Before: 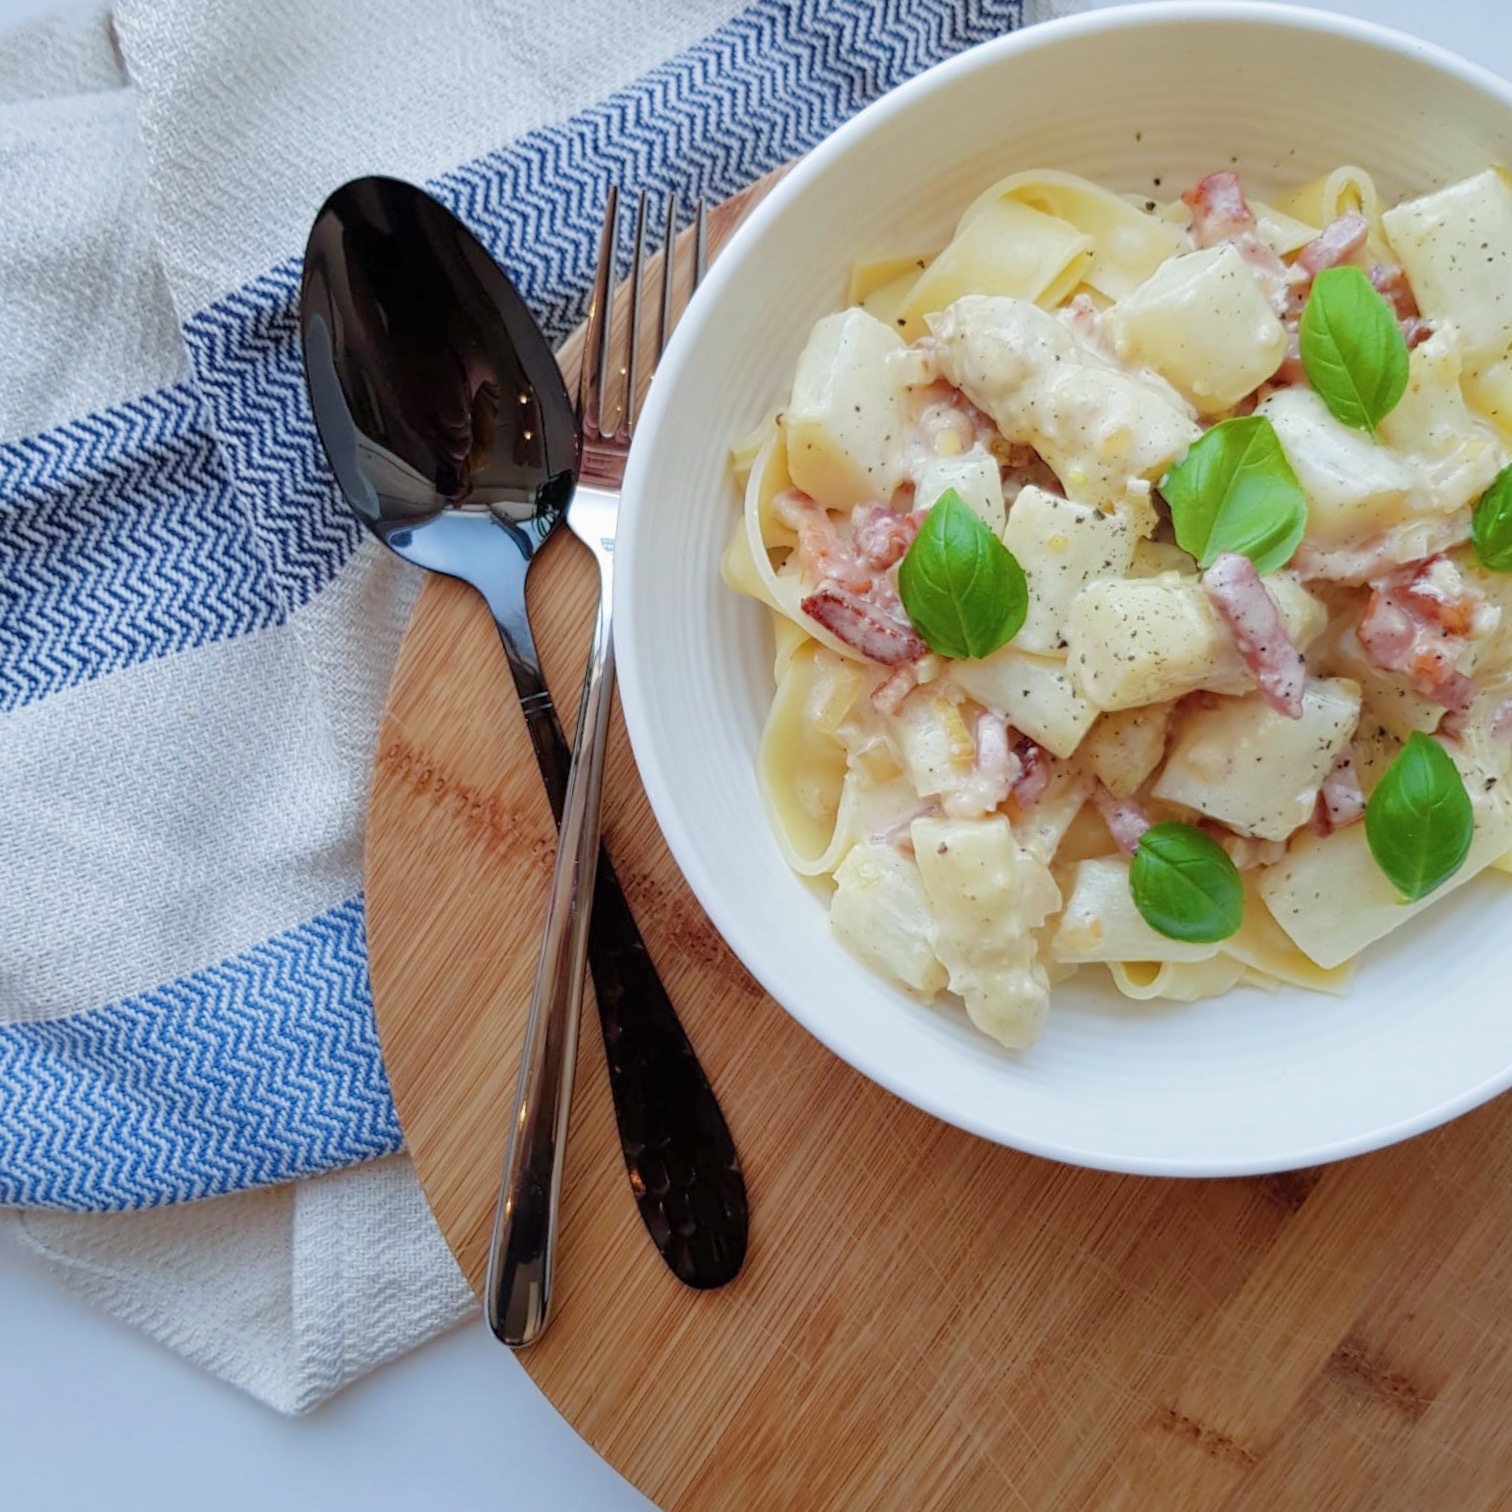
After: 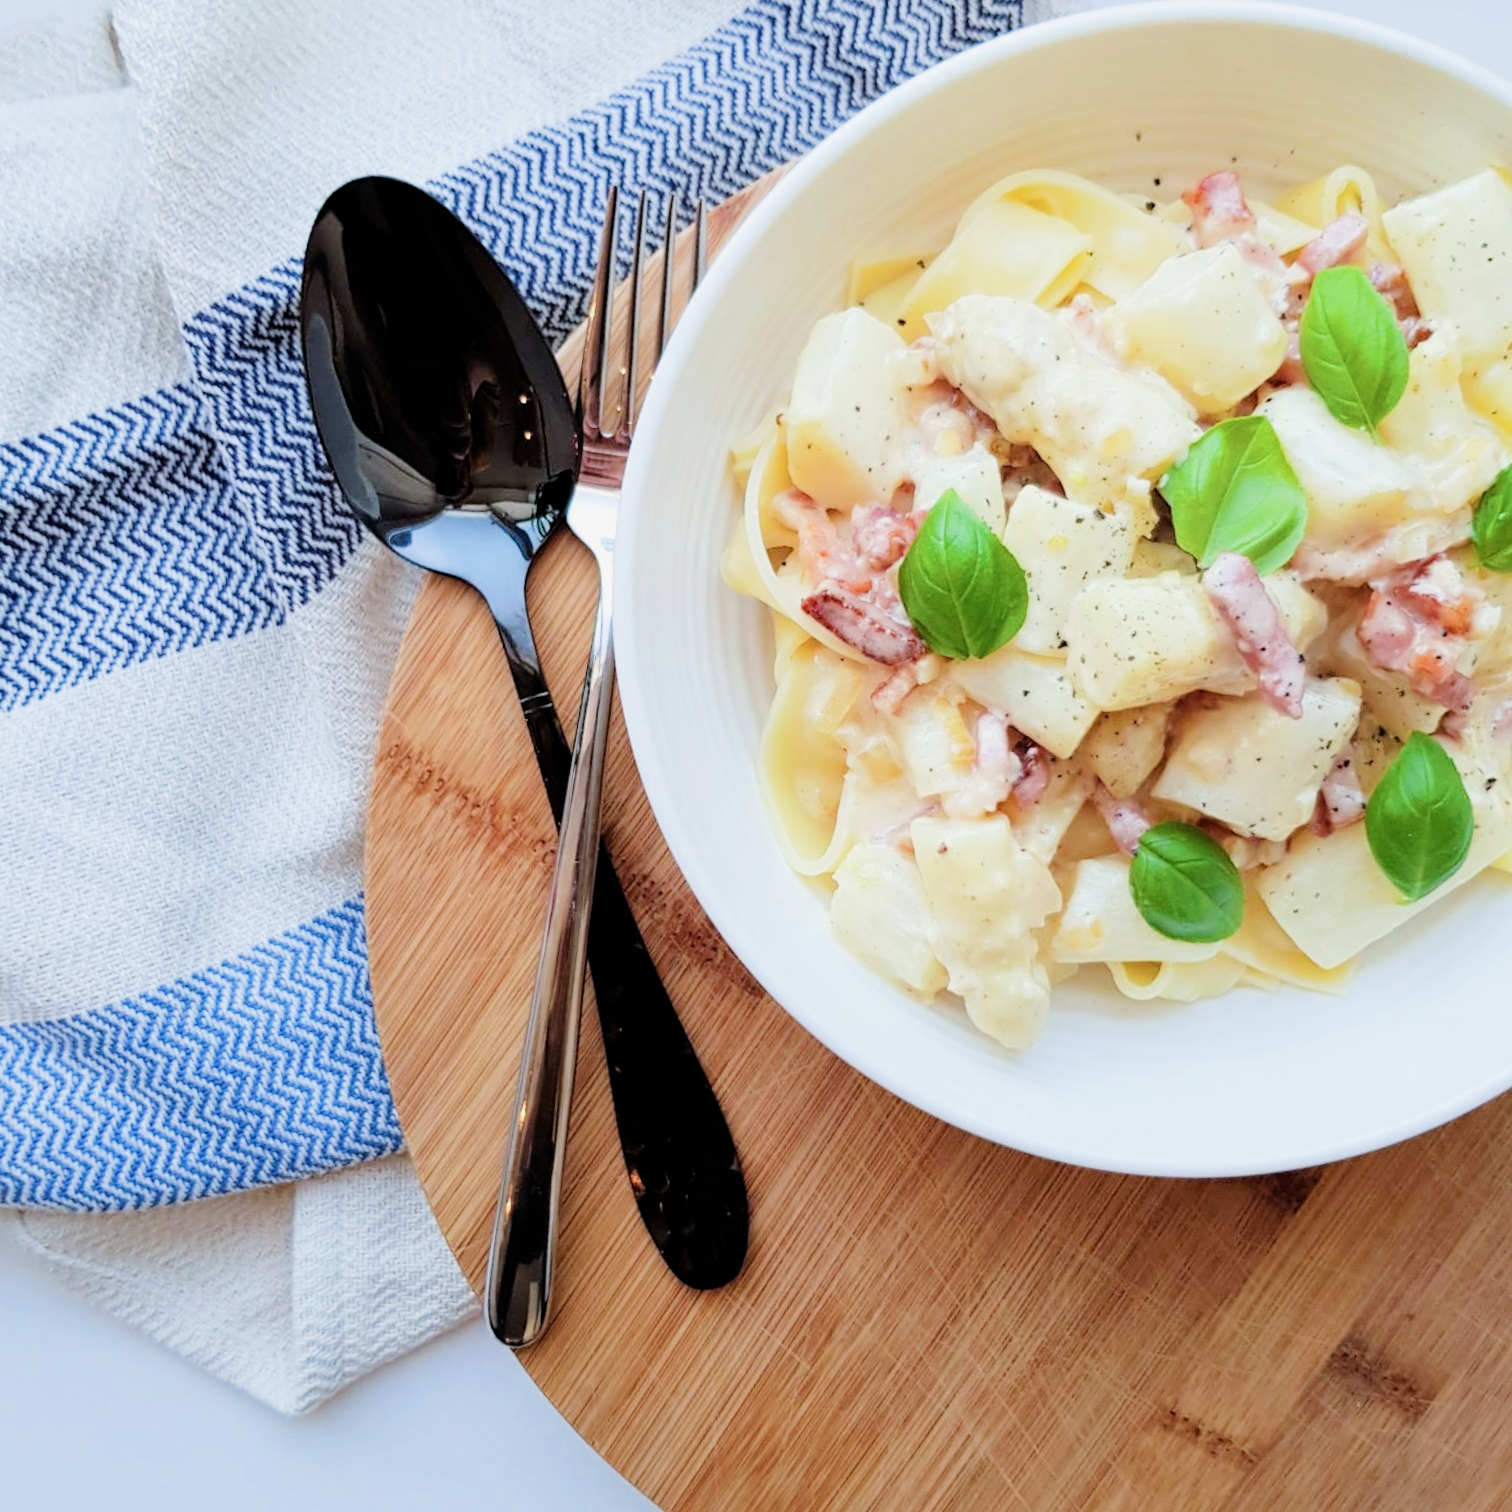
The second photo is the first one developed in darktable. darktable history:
filmic rgb: black relative exposure -8.01 EV, white relative exposure 4.02 EV, threshold 3.01 EV, hardness 4.21, contrast 1.366, enable highlight reconstruction true
exposure: exposure 0.607 EV, compensate highlight preservation false
